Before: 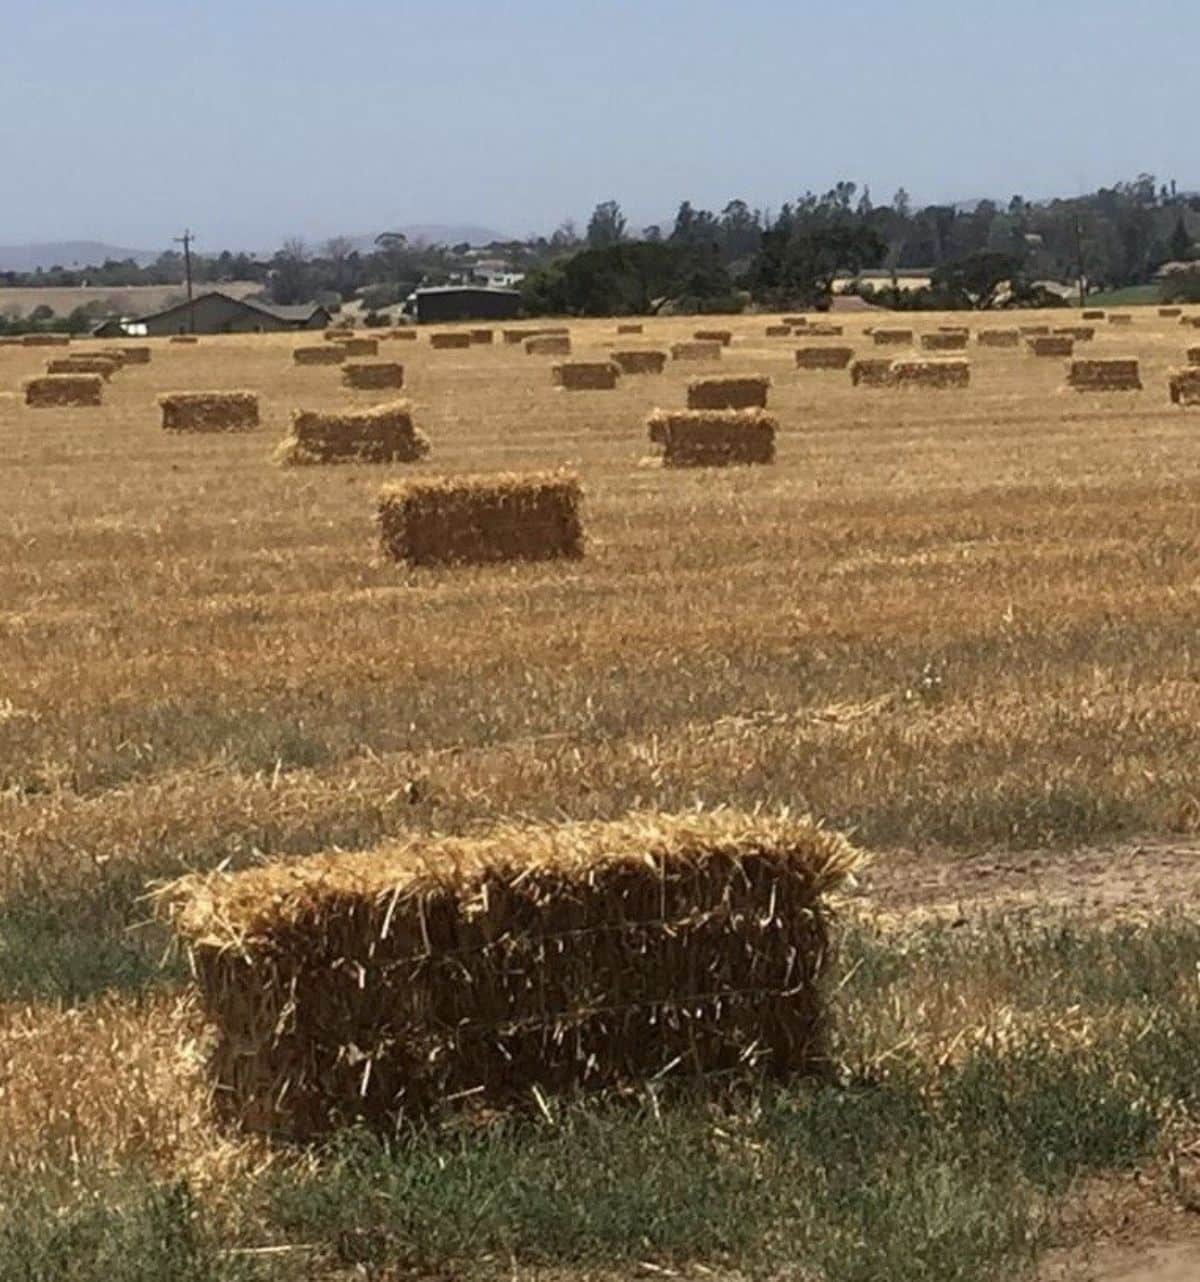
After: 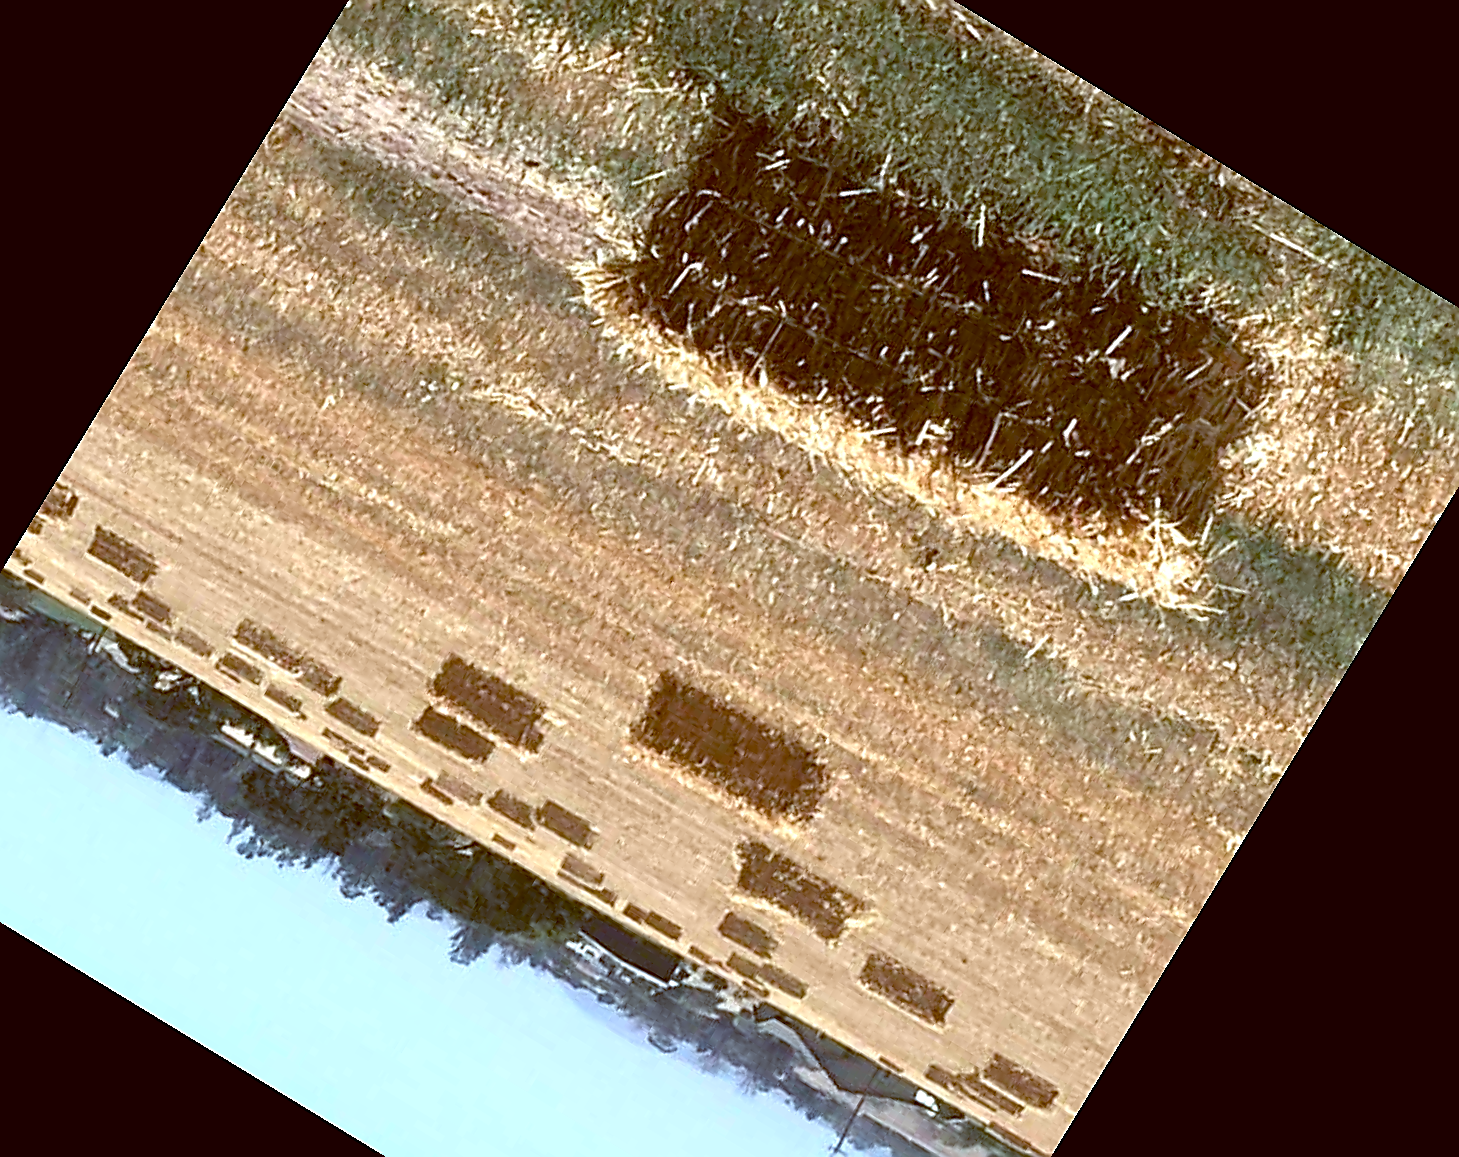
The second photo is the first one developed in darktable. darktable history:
exposure: black level correction 0.001, exposure 0.955 EV, compensate exposure bias true, compensate highlight preservation false
color balance: lift [1, 1.015, 1.004, 0.985], gamma [1, 0.958, 0.971, 1.042], gain [1, 0.956, 0.977, 1.044]
sharpen: radius 1.4, amount 1.25, threshold 0.7
crop and rotate: angle 148.68°, left 9.111%, top 15.603%, right 4.588%, bottom 17.041%
color correction: highlights a* -4.18, highlights b* -10.81
